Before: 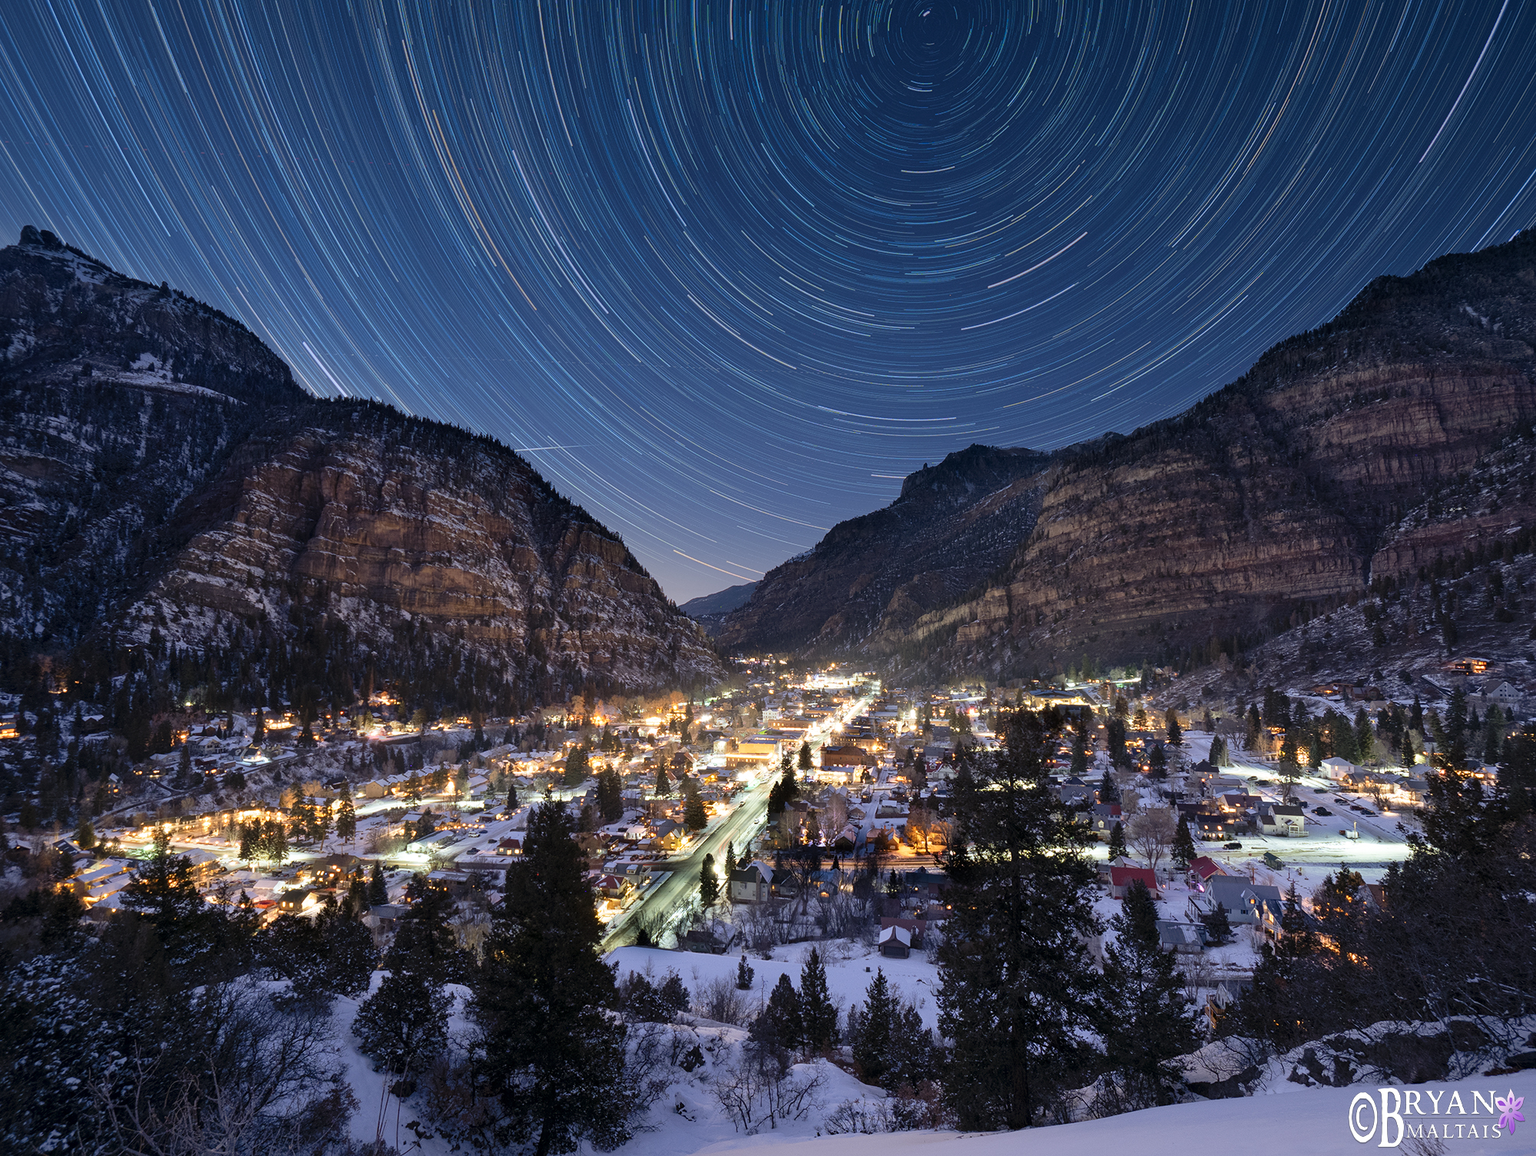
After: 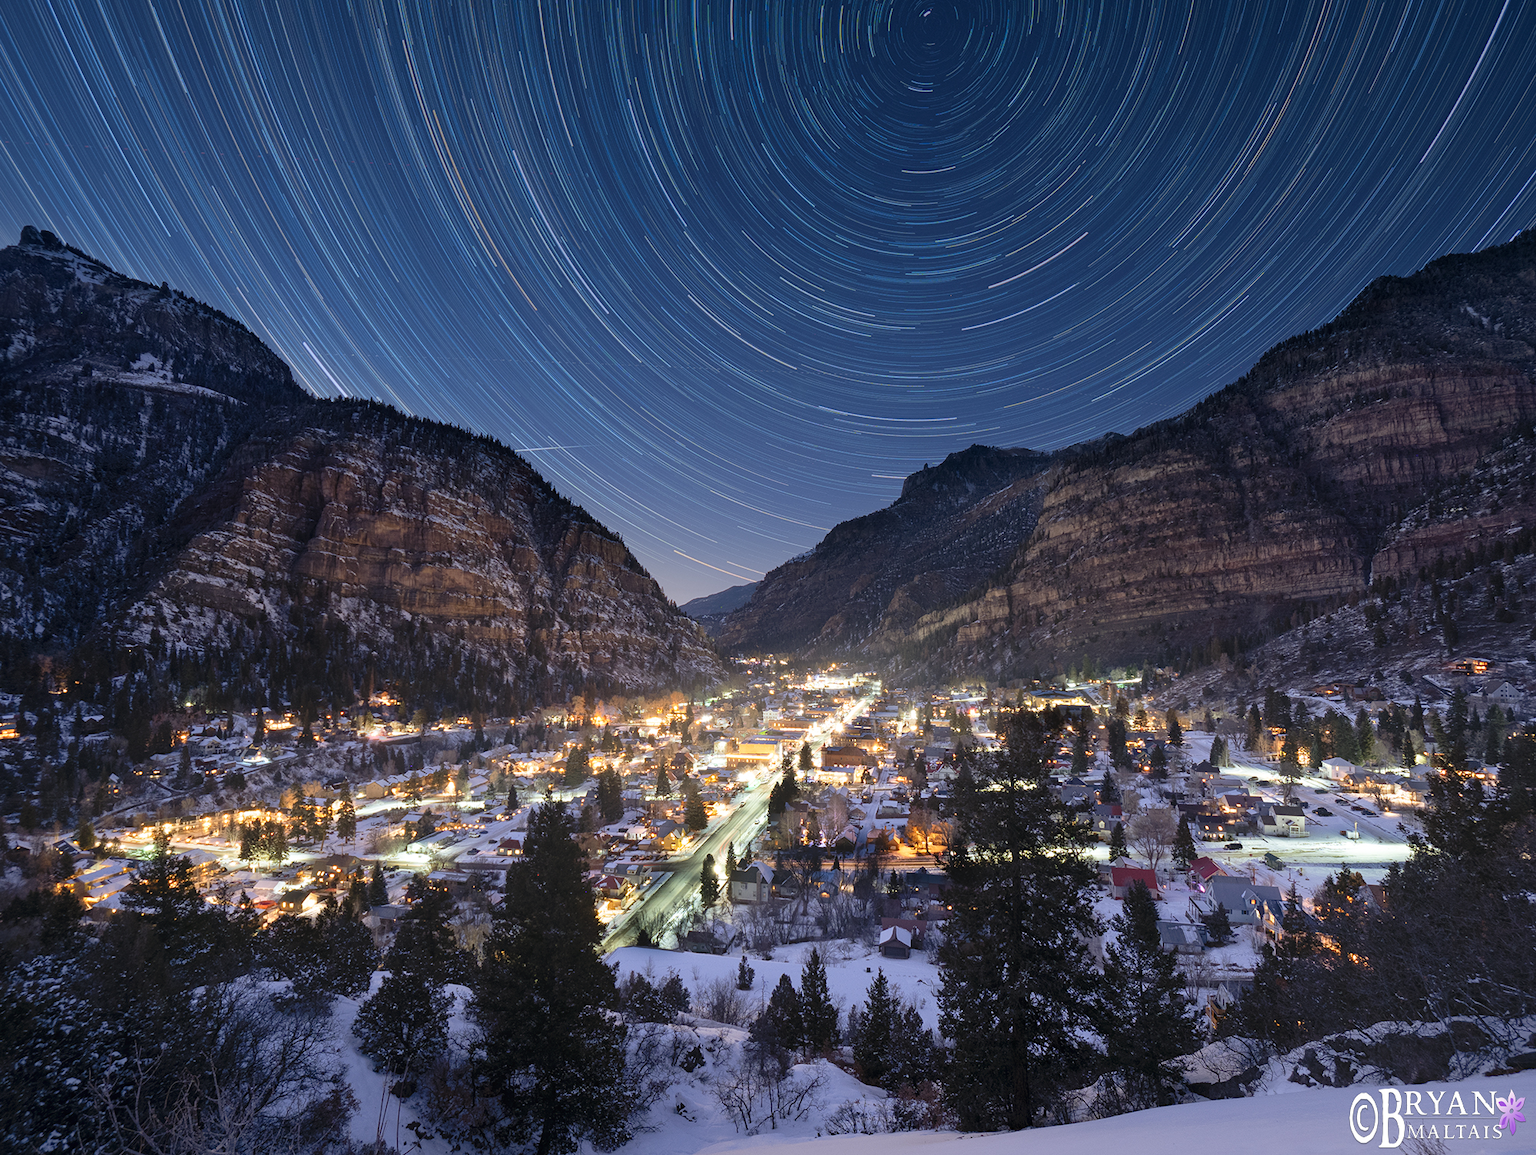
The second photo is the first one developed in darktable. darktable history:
bloom: size 40%
